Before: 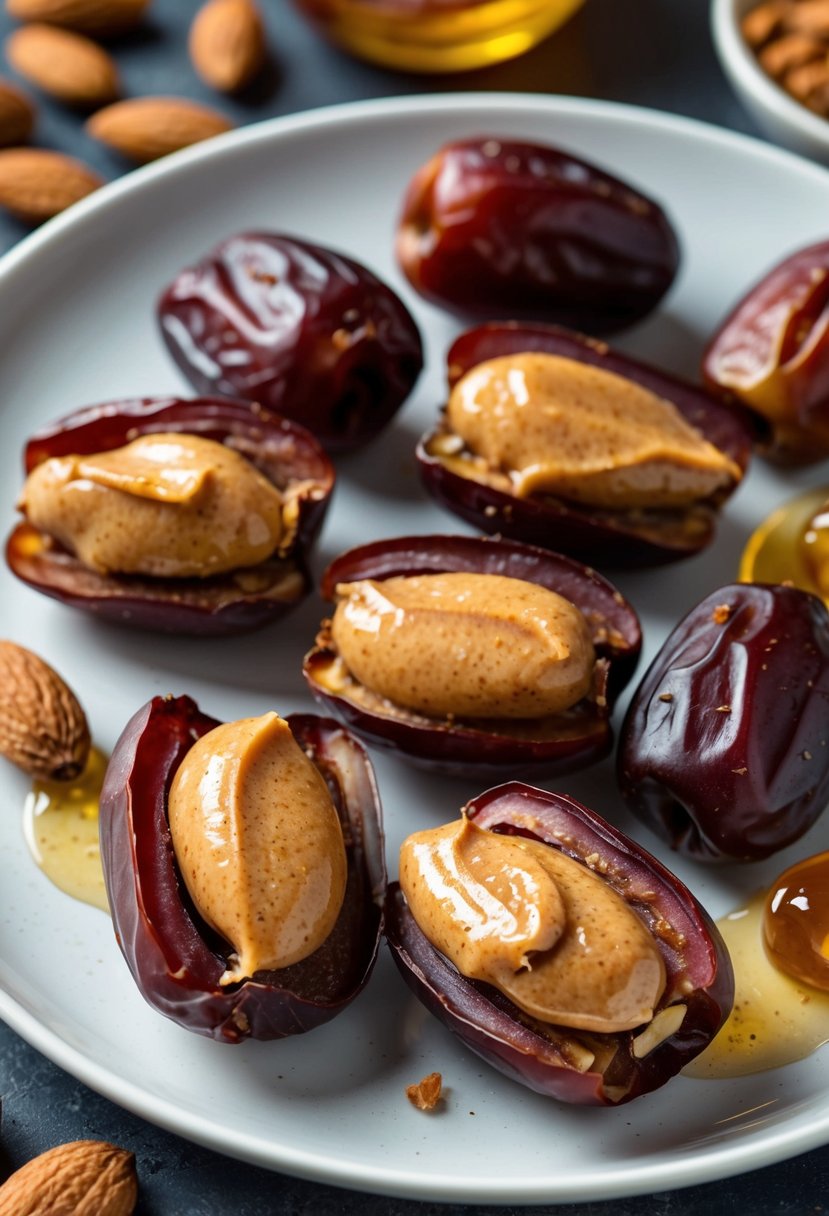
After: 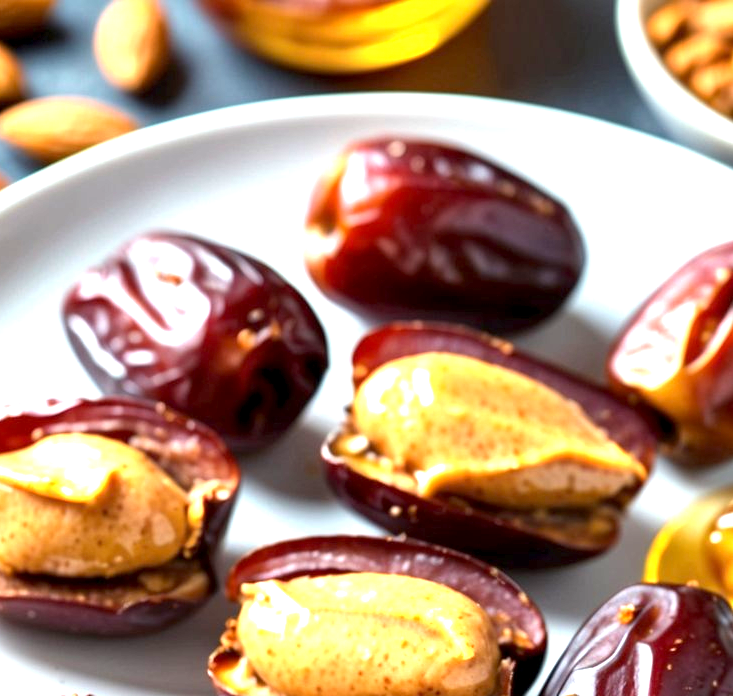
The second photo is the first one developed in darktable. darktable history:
exposure: black level correction 0.001, exposure 1.737 EV, compensate exposure bias true, compensate highlight preservation false
crop and rotate: left 11.52%, bottom 42.691%
